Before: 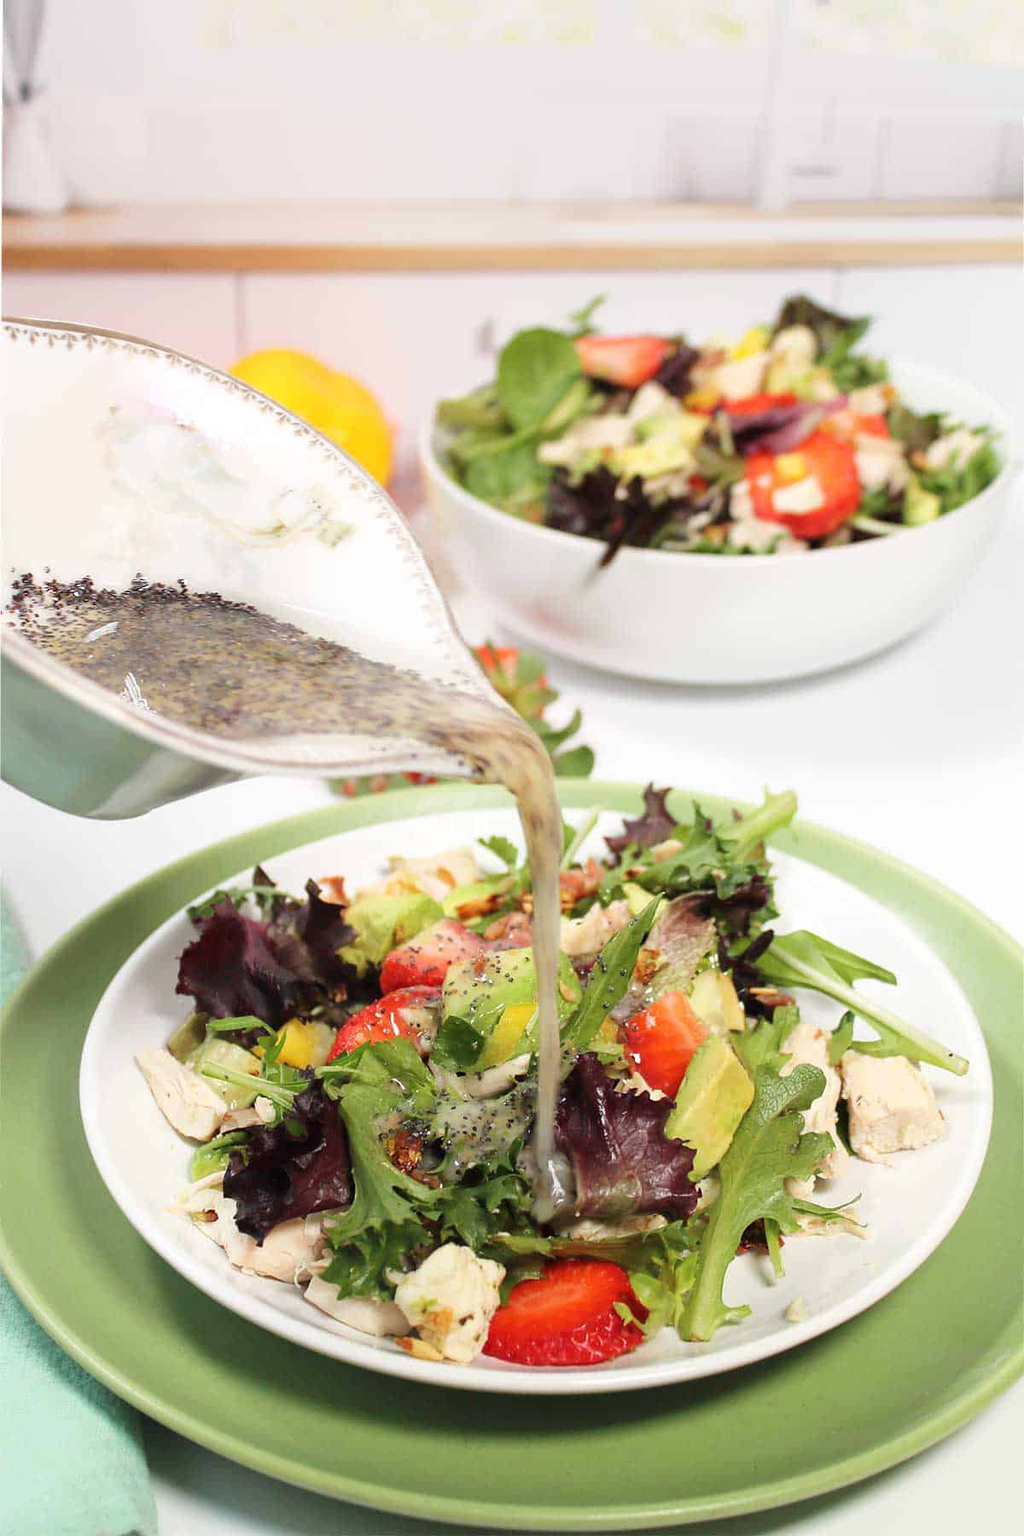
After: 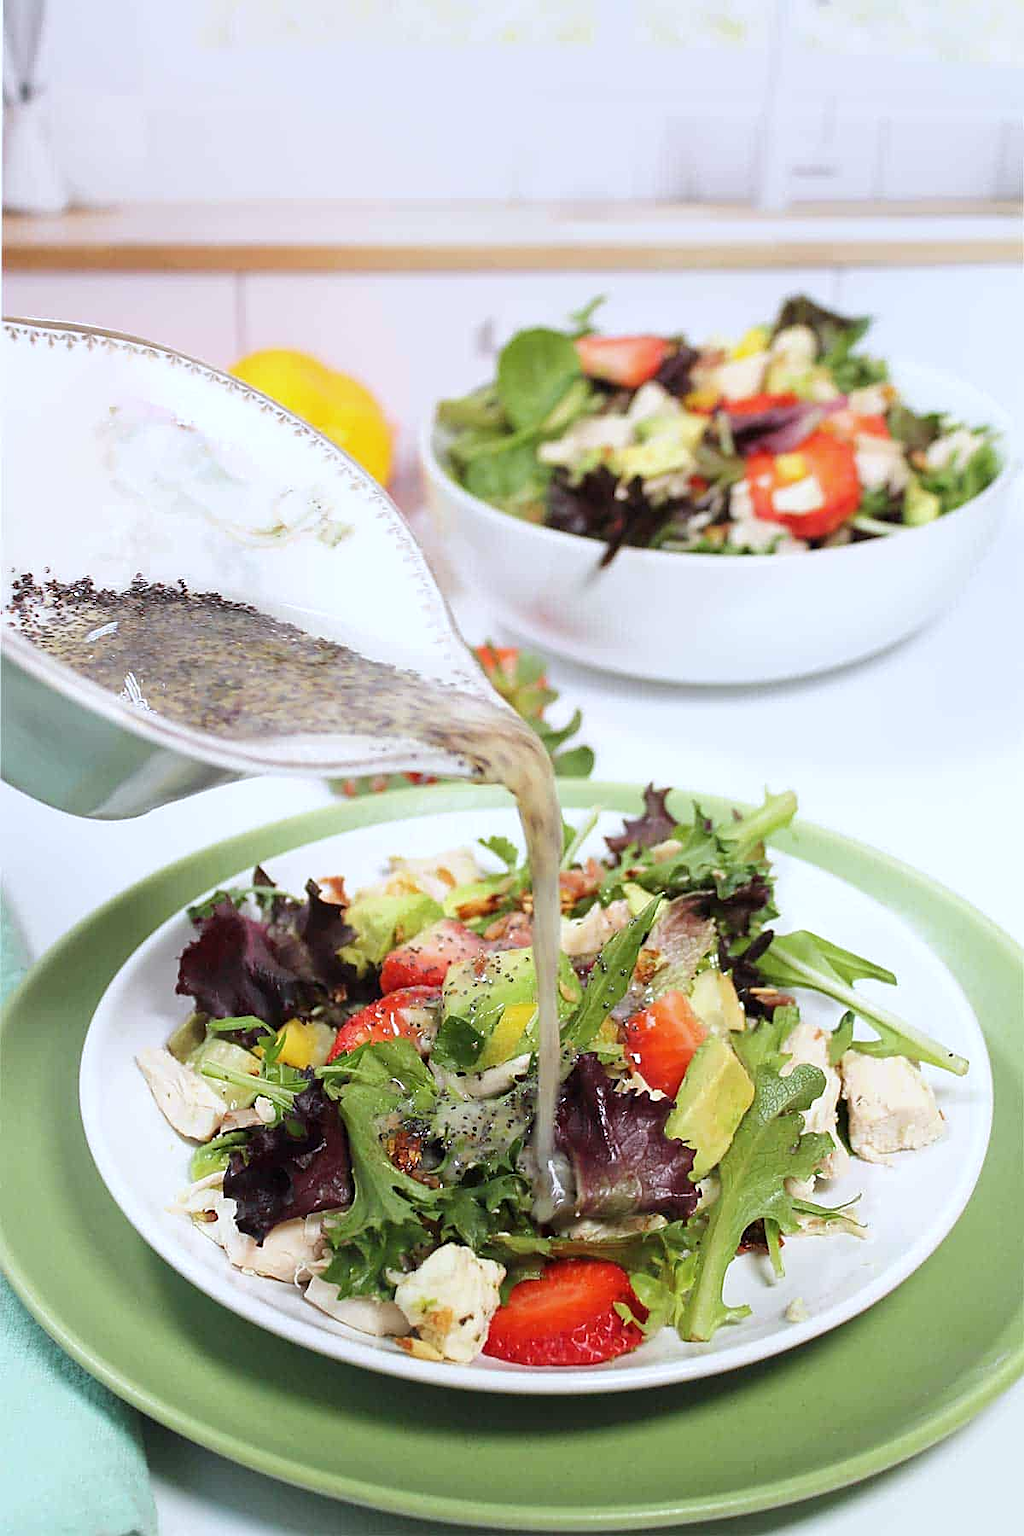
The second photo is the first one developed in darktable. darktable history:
white balance: red 0.954, blue 1.079
sharpen: on, module defaults
